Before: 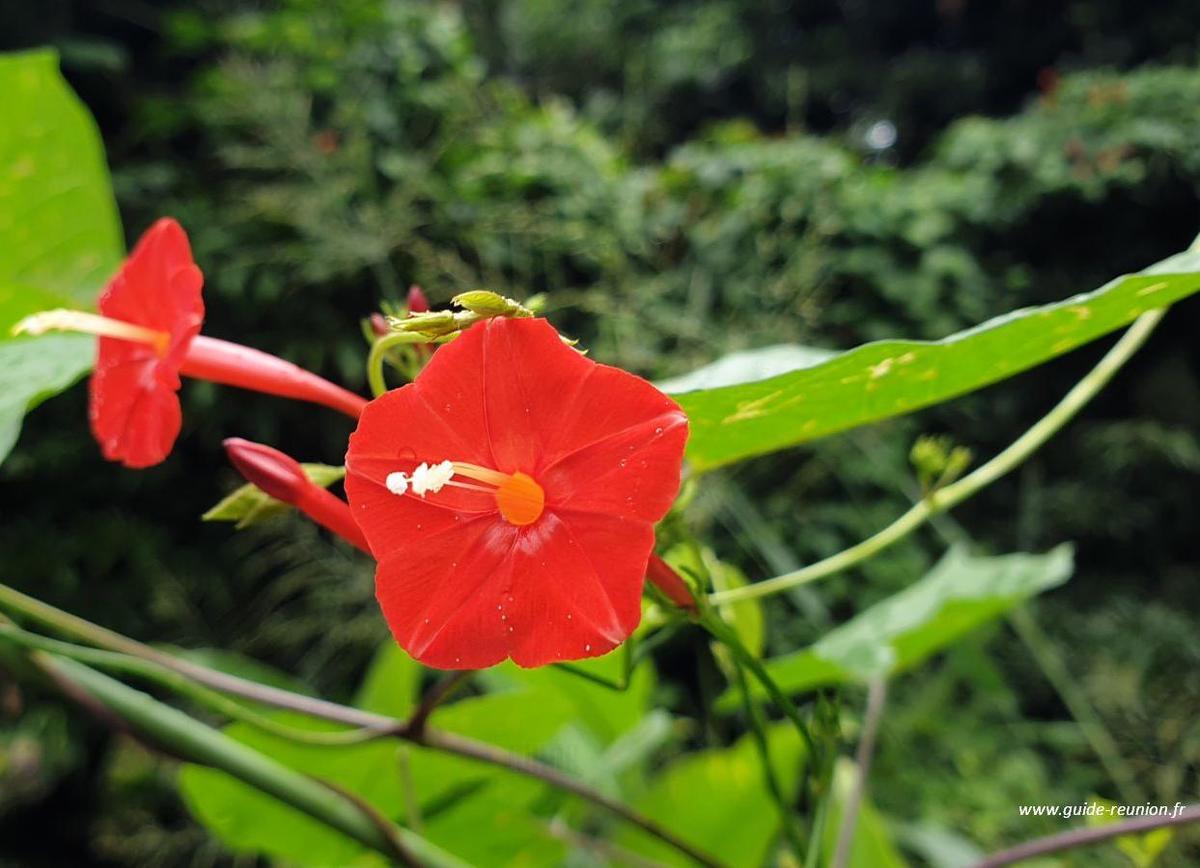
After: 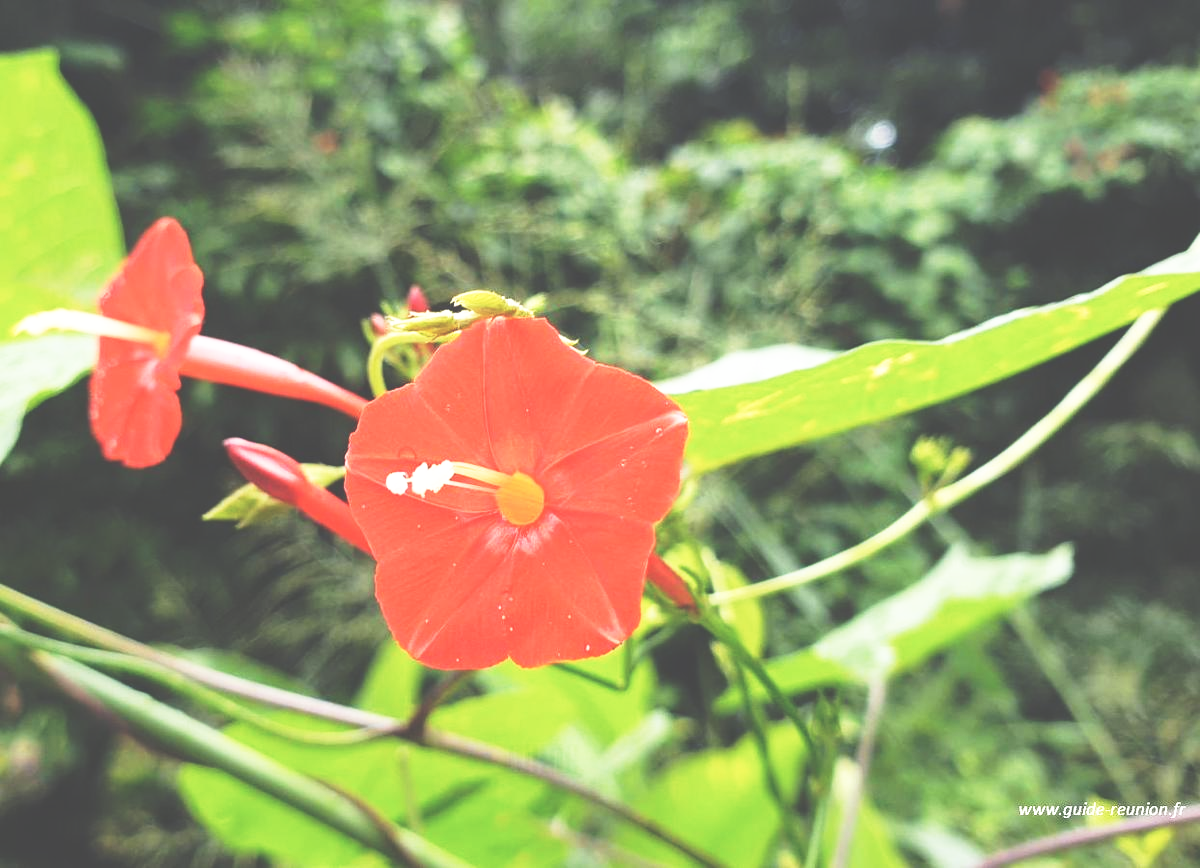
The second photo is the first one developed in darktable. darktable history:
exposure: black level correction -0.041, exposure 0.064 EV, compensate highlight preservation false
base curve: curves: ch0 [(0, 0) (0.026, 0.03) (0.109, 0.232) (0.351, 0.748) (0.669, 0.968) (1, 1)], preserve colors none
